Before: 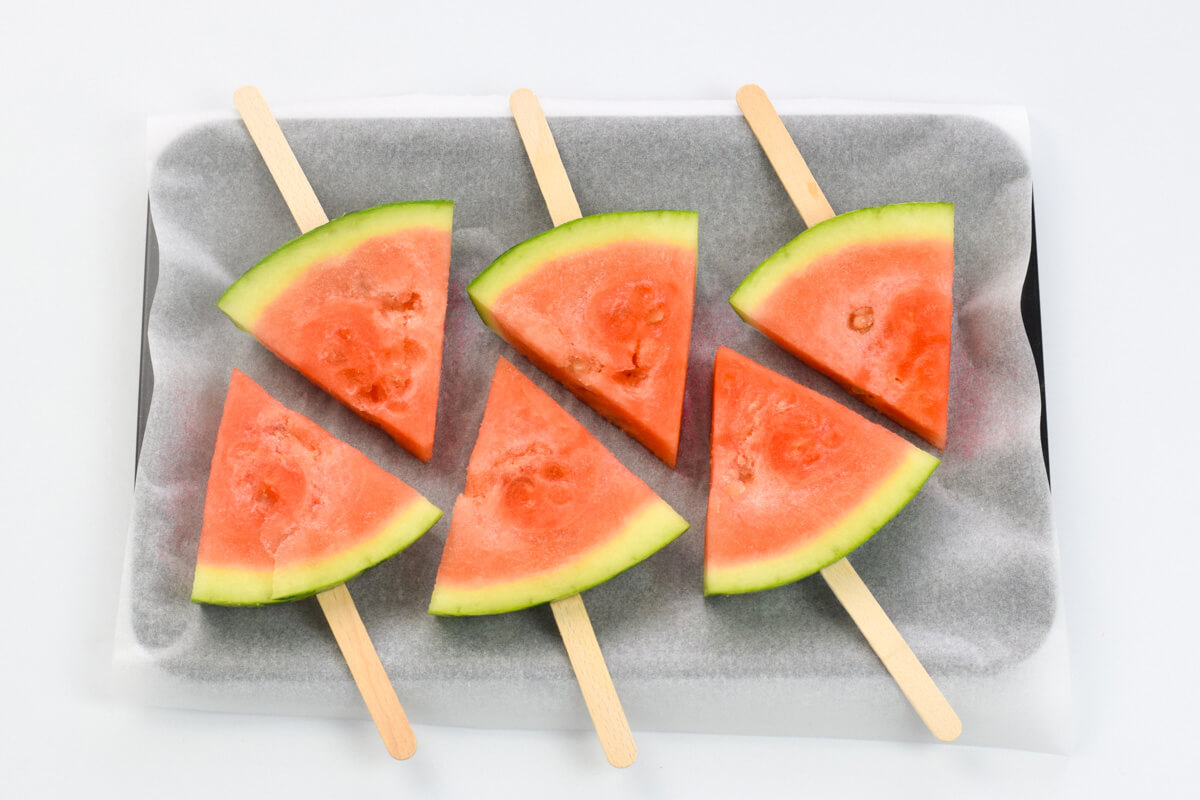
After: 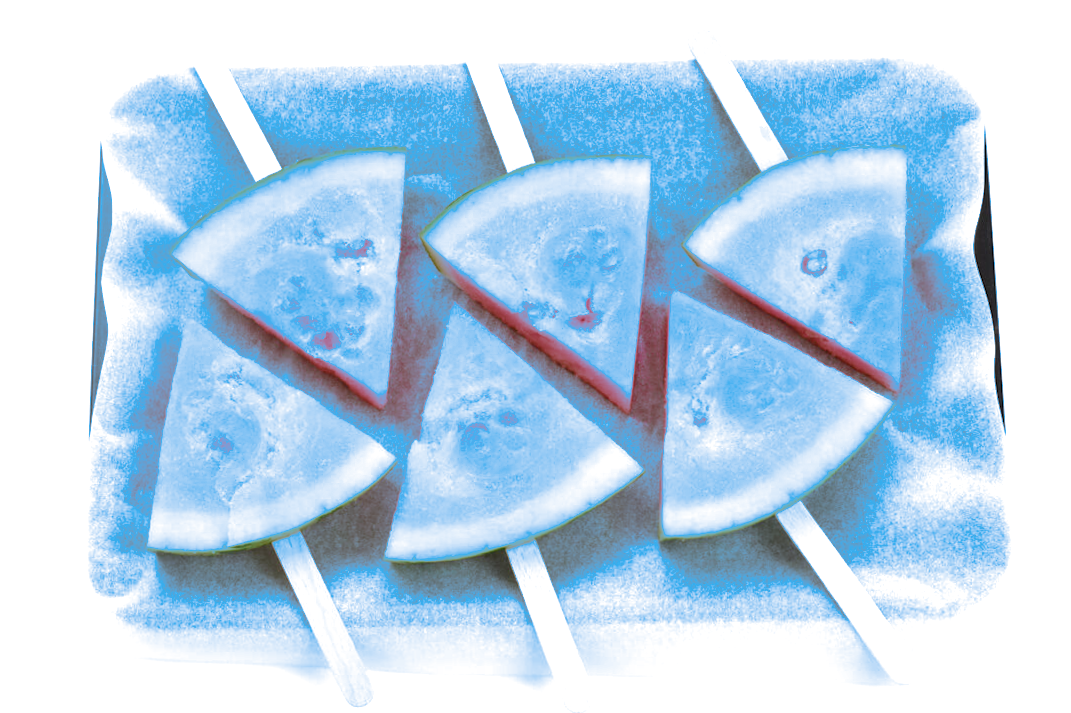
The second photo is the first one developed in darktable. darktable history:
rotate and perspective: rotation -0.45°, automatic cropping original format, crop left 0.008, crop right 0.992, crop top 0.012, crop bottom 0.988
exposure: black level correction 0, exposure 0.7 EV, compensate exposure bias true, compensate highlight preservation false
split-toning: shadows › hue 220°, shadows › saturation 0.64, highlights › hue 220°, highlights › saturation 0.64, balance 0, compress 5.22%
crop: left 3.305%, top 6.436%, right 6.389%, bottom 3.258%
